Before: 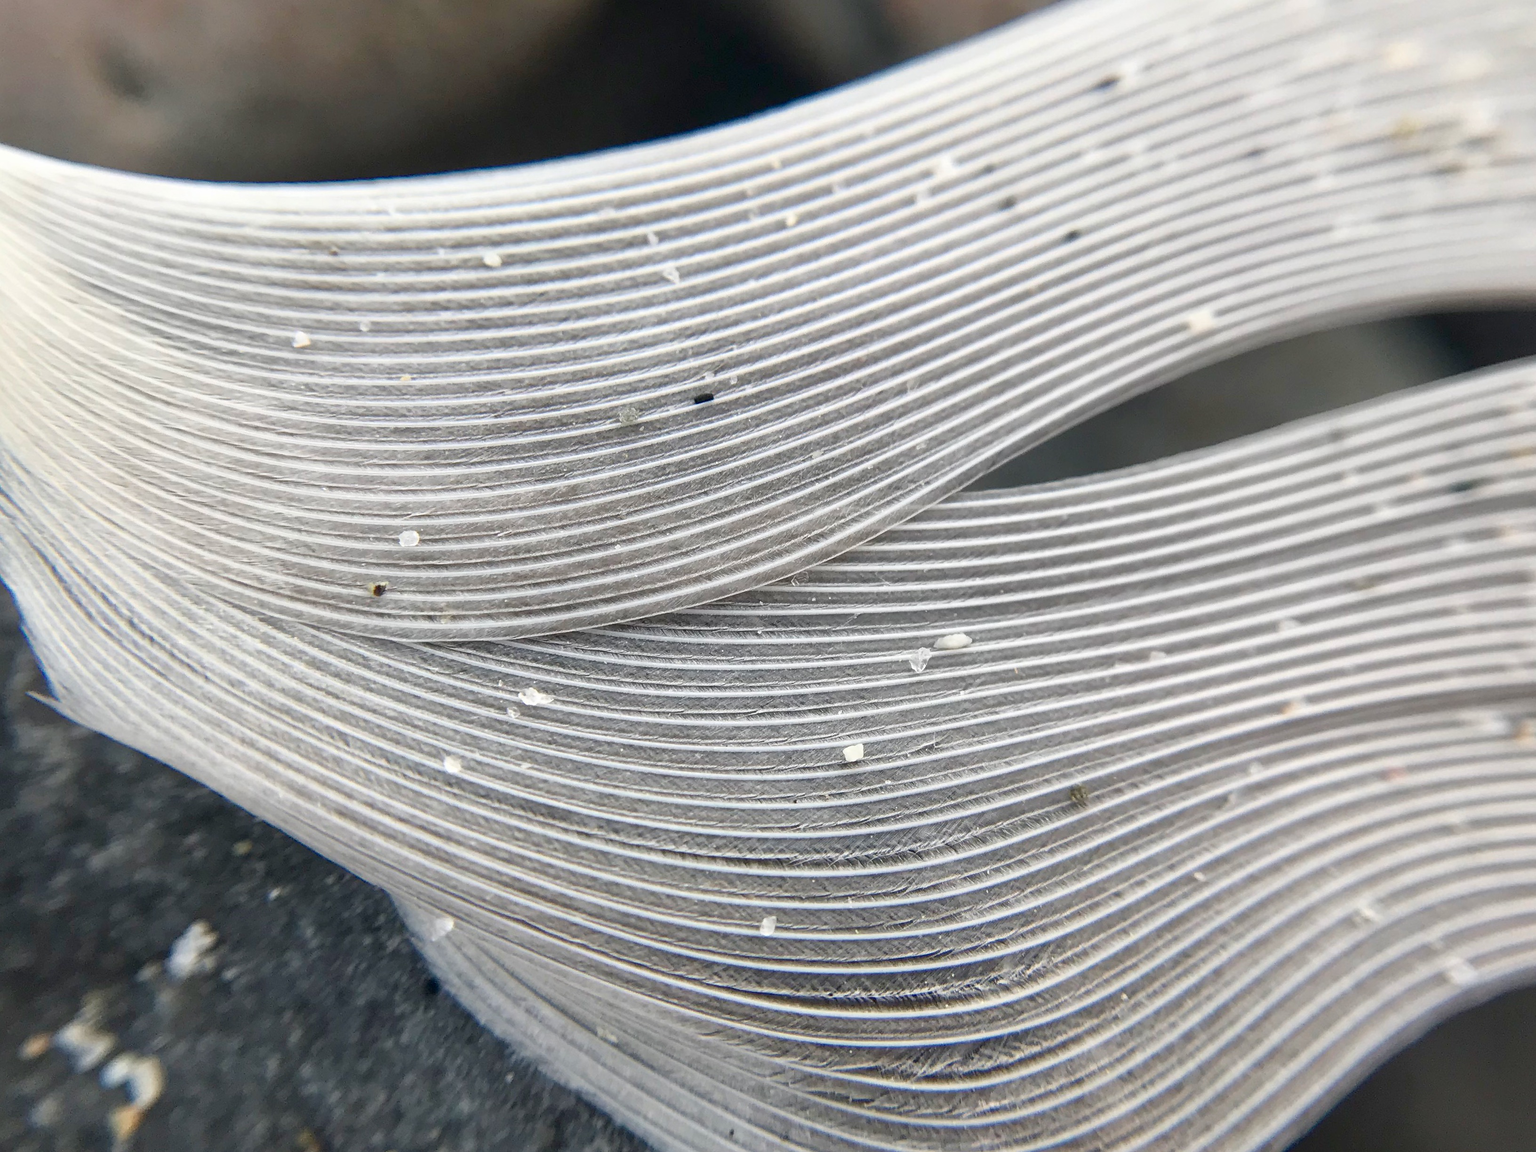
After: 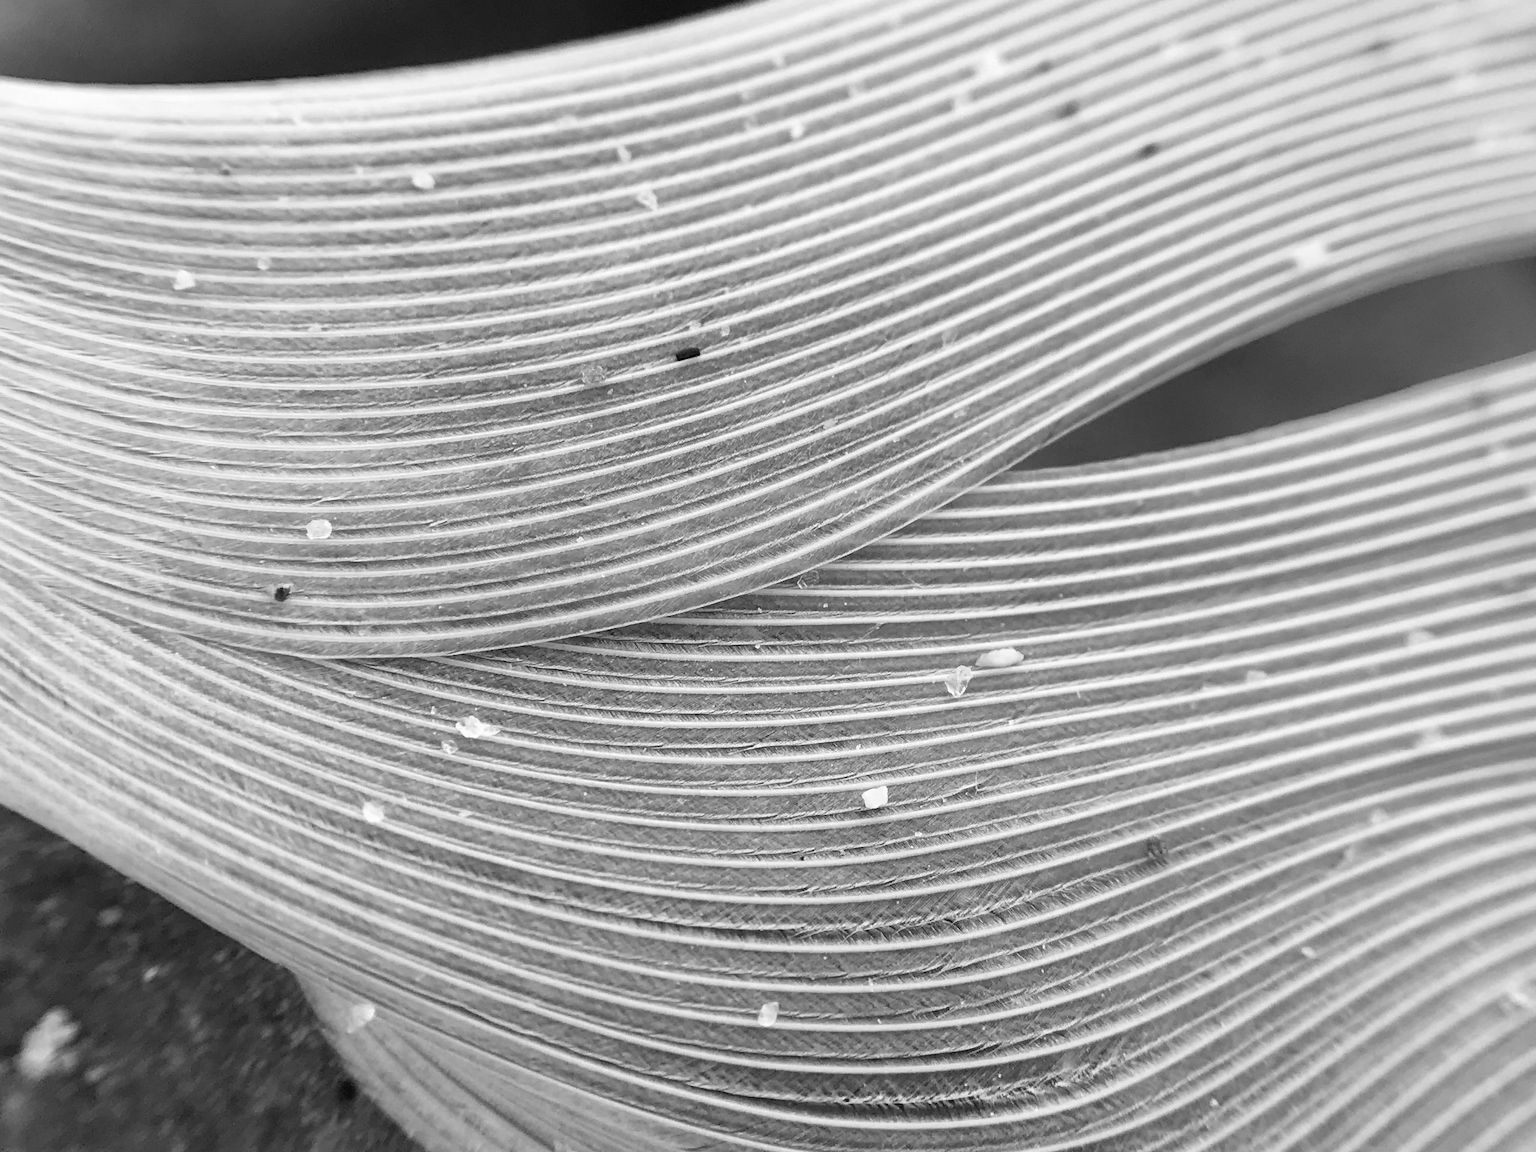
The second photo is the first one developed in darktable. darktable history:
crop and rotate: left 10.071%, top 10.071%, right 10.02%, bottom 10.02%
color correction: highlights a* 10.12, highlights b* 39.04, shadows a* 14.62, shadows b* 3.37
monochrome: on, module defaults
